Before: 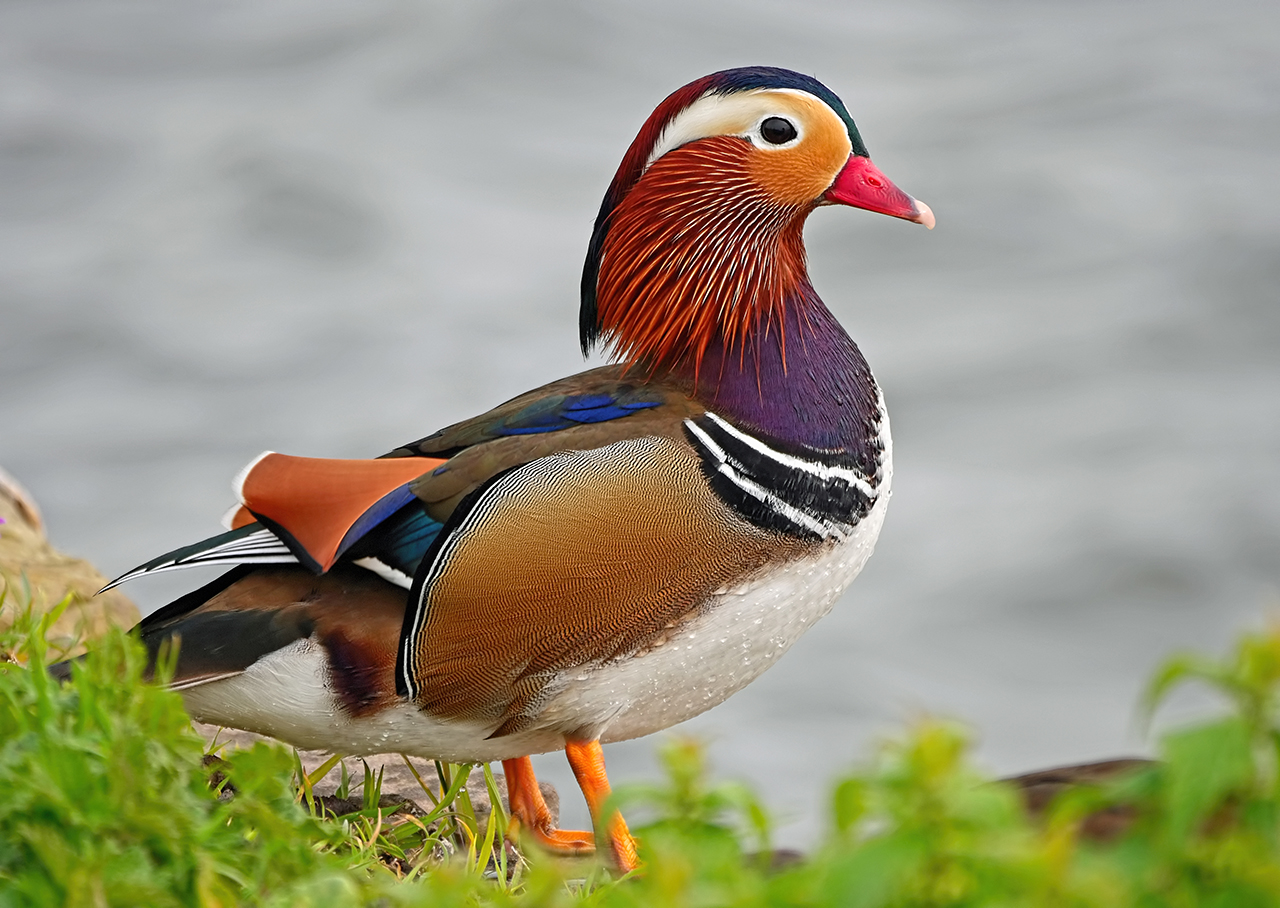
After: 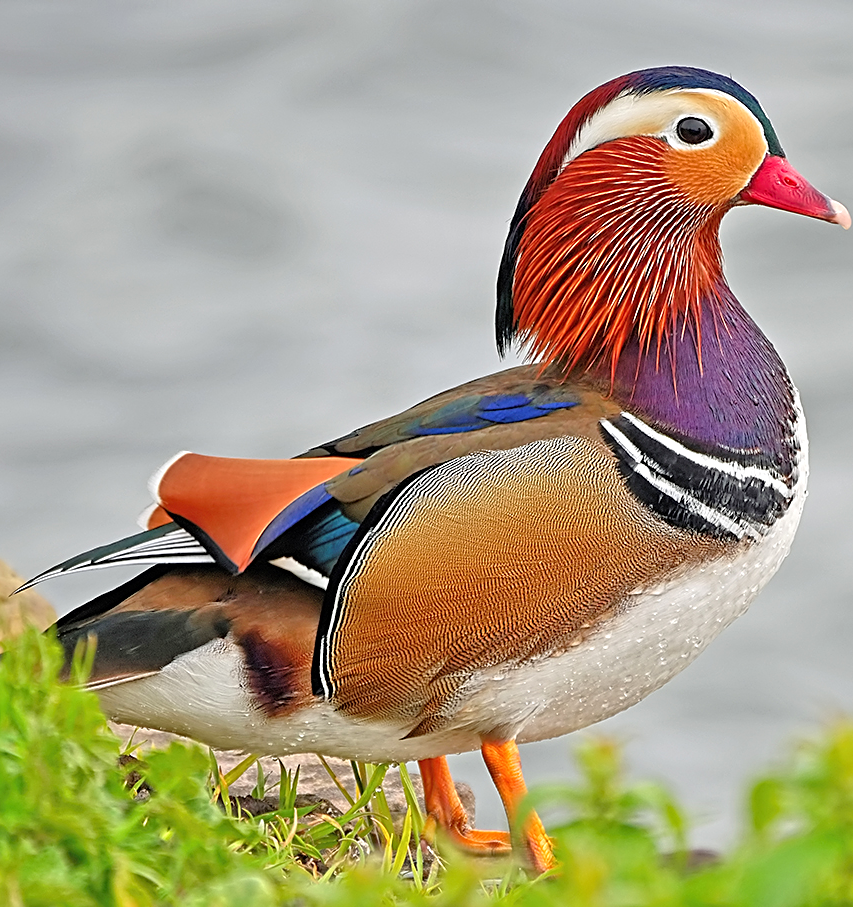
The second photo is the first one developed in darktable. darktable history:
crop and rotate: left 6.617%, right 26.717%
sharpen: on, module defaults
local contrast: mode bilateral grid, contrast 20, coarseness 50, detail 102%, midtone range 0.2
tone equalizer: -7 EV 0.15 EV, -6 EV 0.6 EV, -5 EV 1.15 EV, -4 EV 1.33 EV, -3 EV 1.15 EV, -2 EV 0.6 EV, -1 EV 0.15 EV, mask exposure compensation -0.5 EV
